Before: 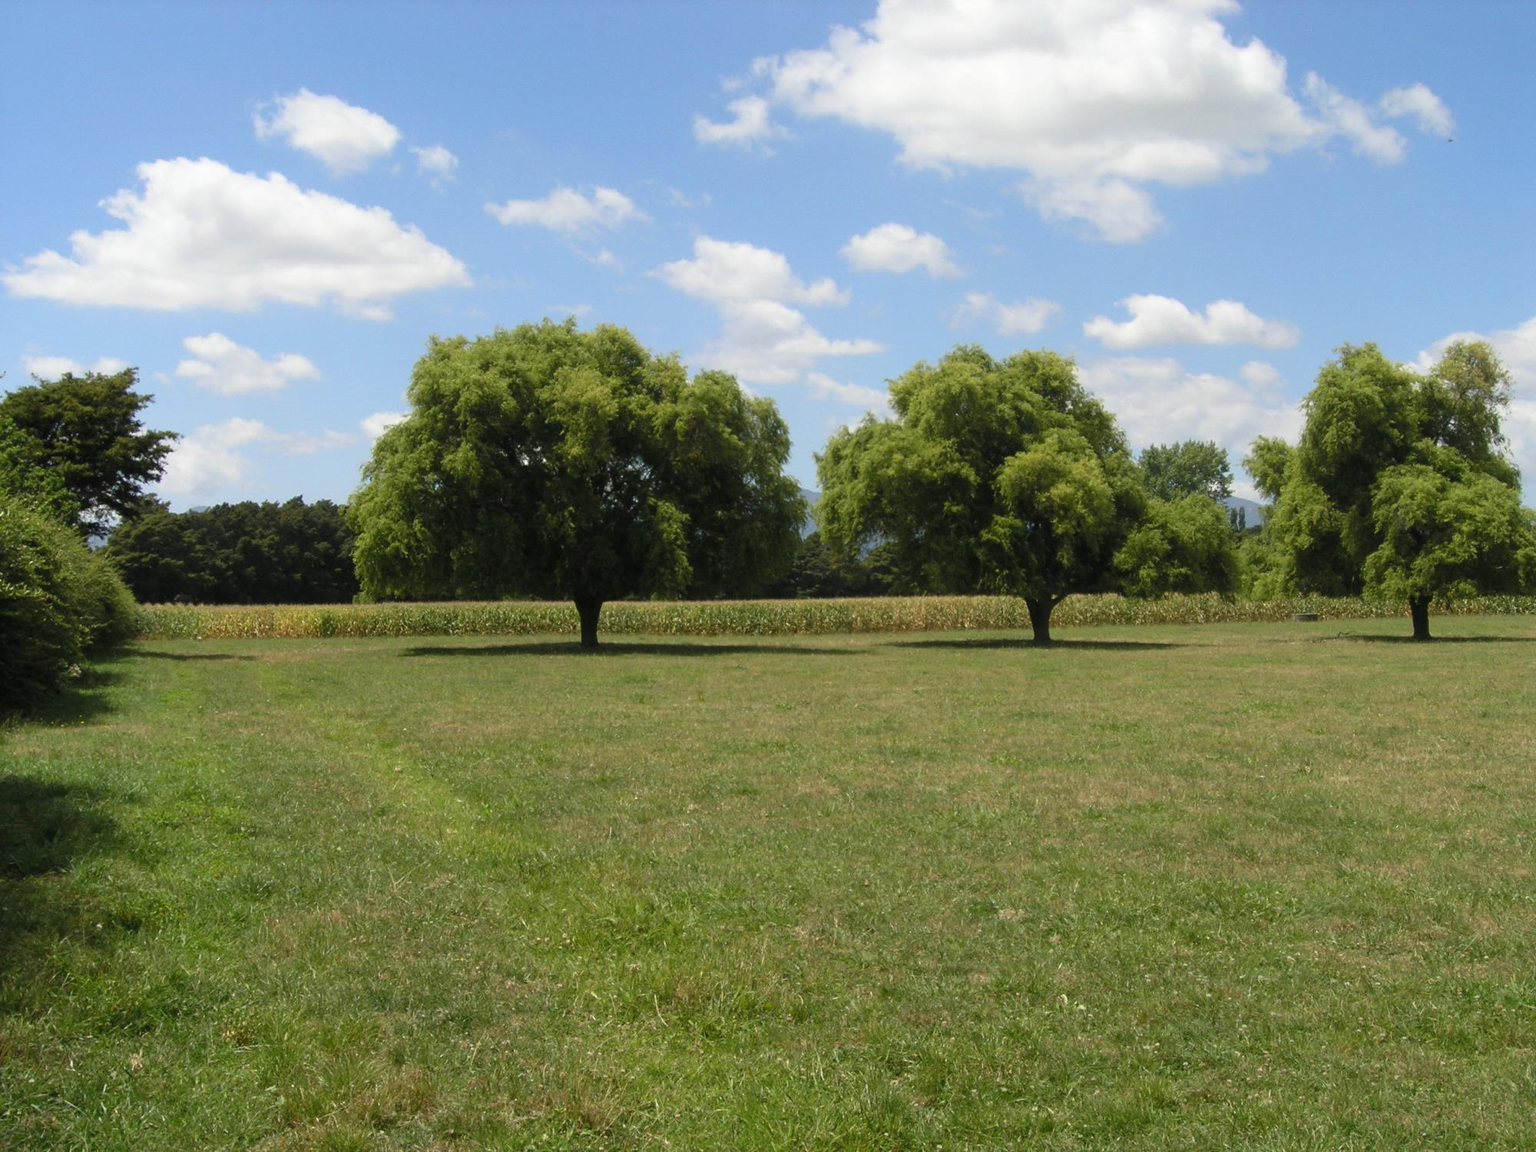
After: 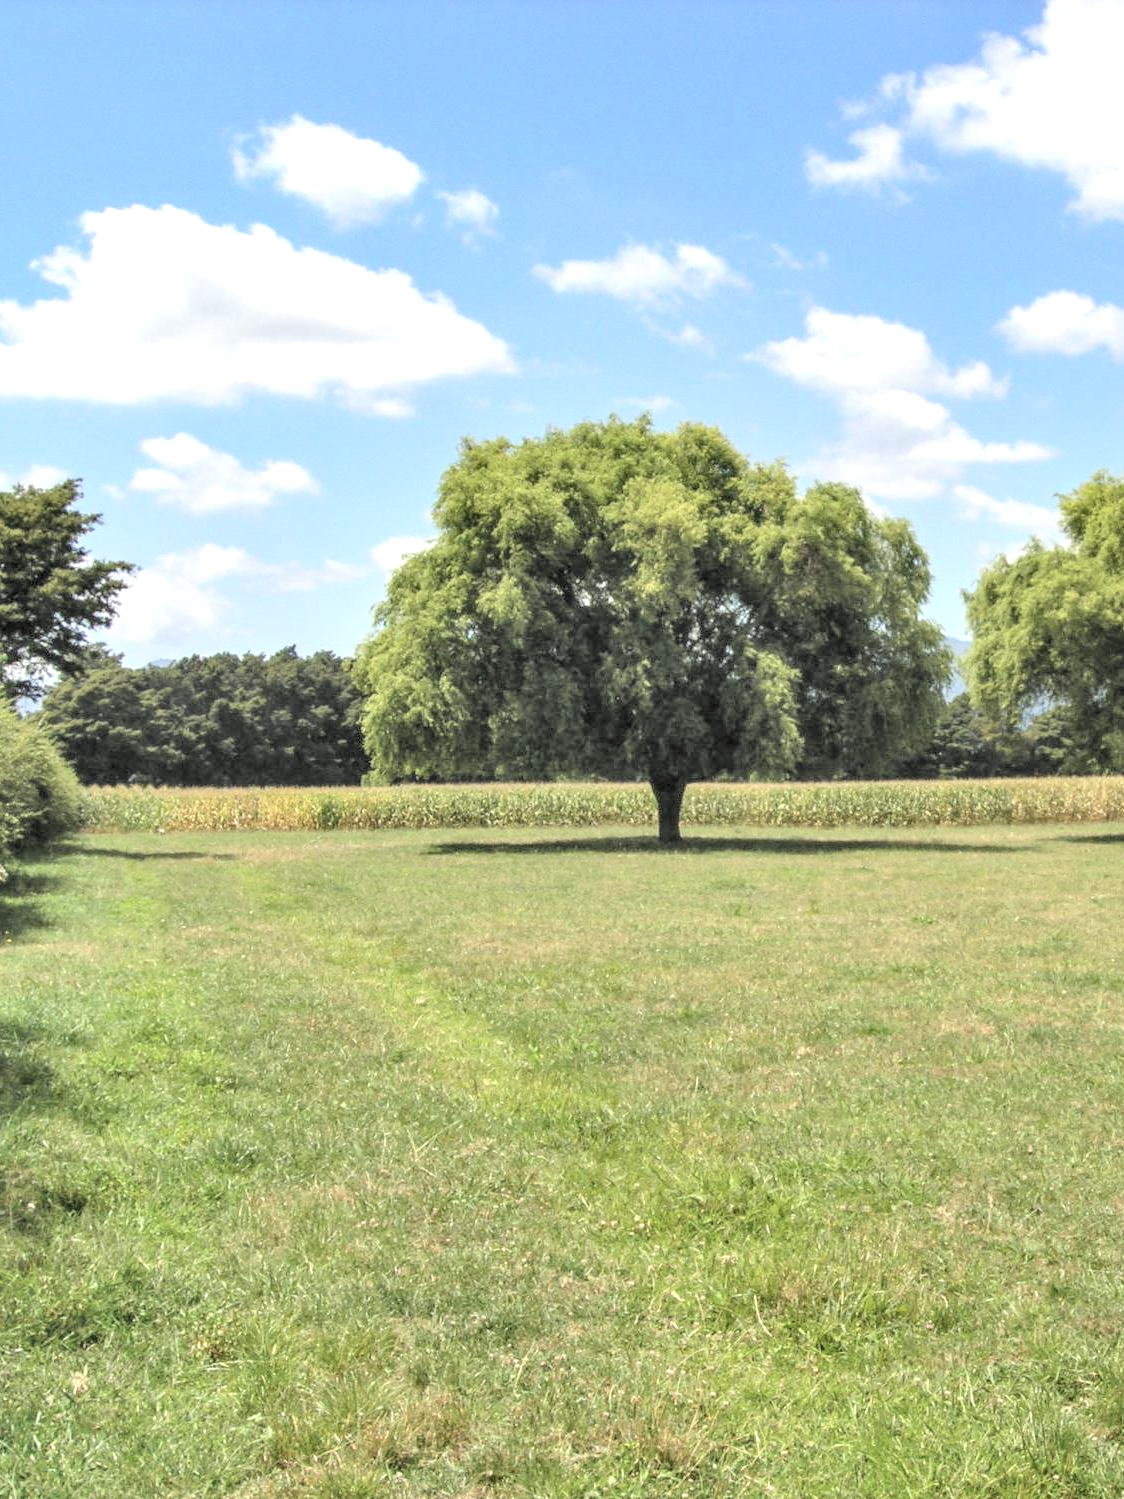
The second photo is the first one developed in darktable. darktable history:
crop: left 4.908%, right 38.884%
contrast brightness saturation: brightness 0.996
shadows and highlights: soften with gaussian
contrast equalizer: y [[0.509, 0.517, 0.523, 0.523, 0.517, 0.509], [0.5 ×6], [0.5 ×6], [0 ×6], [0 ×6]], mix 0.791
local contrast: highlights 5%, shadows 0%, detail 182%
